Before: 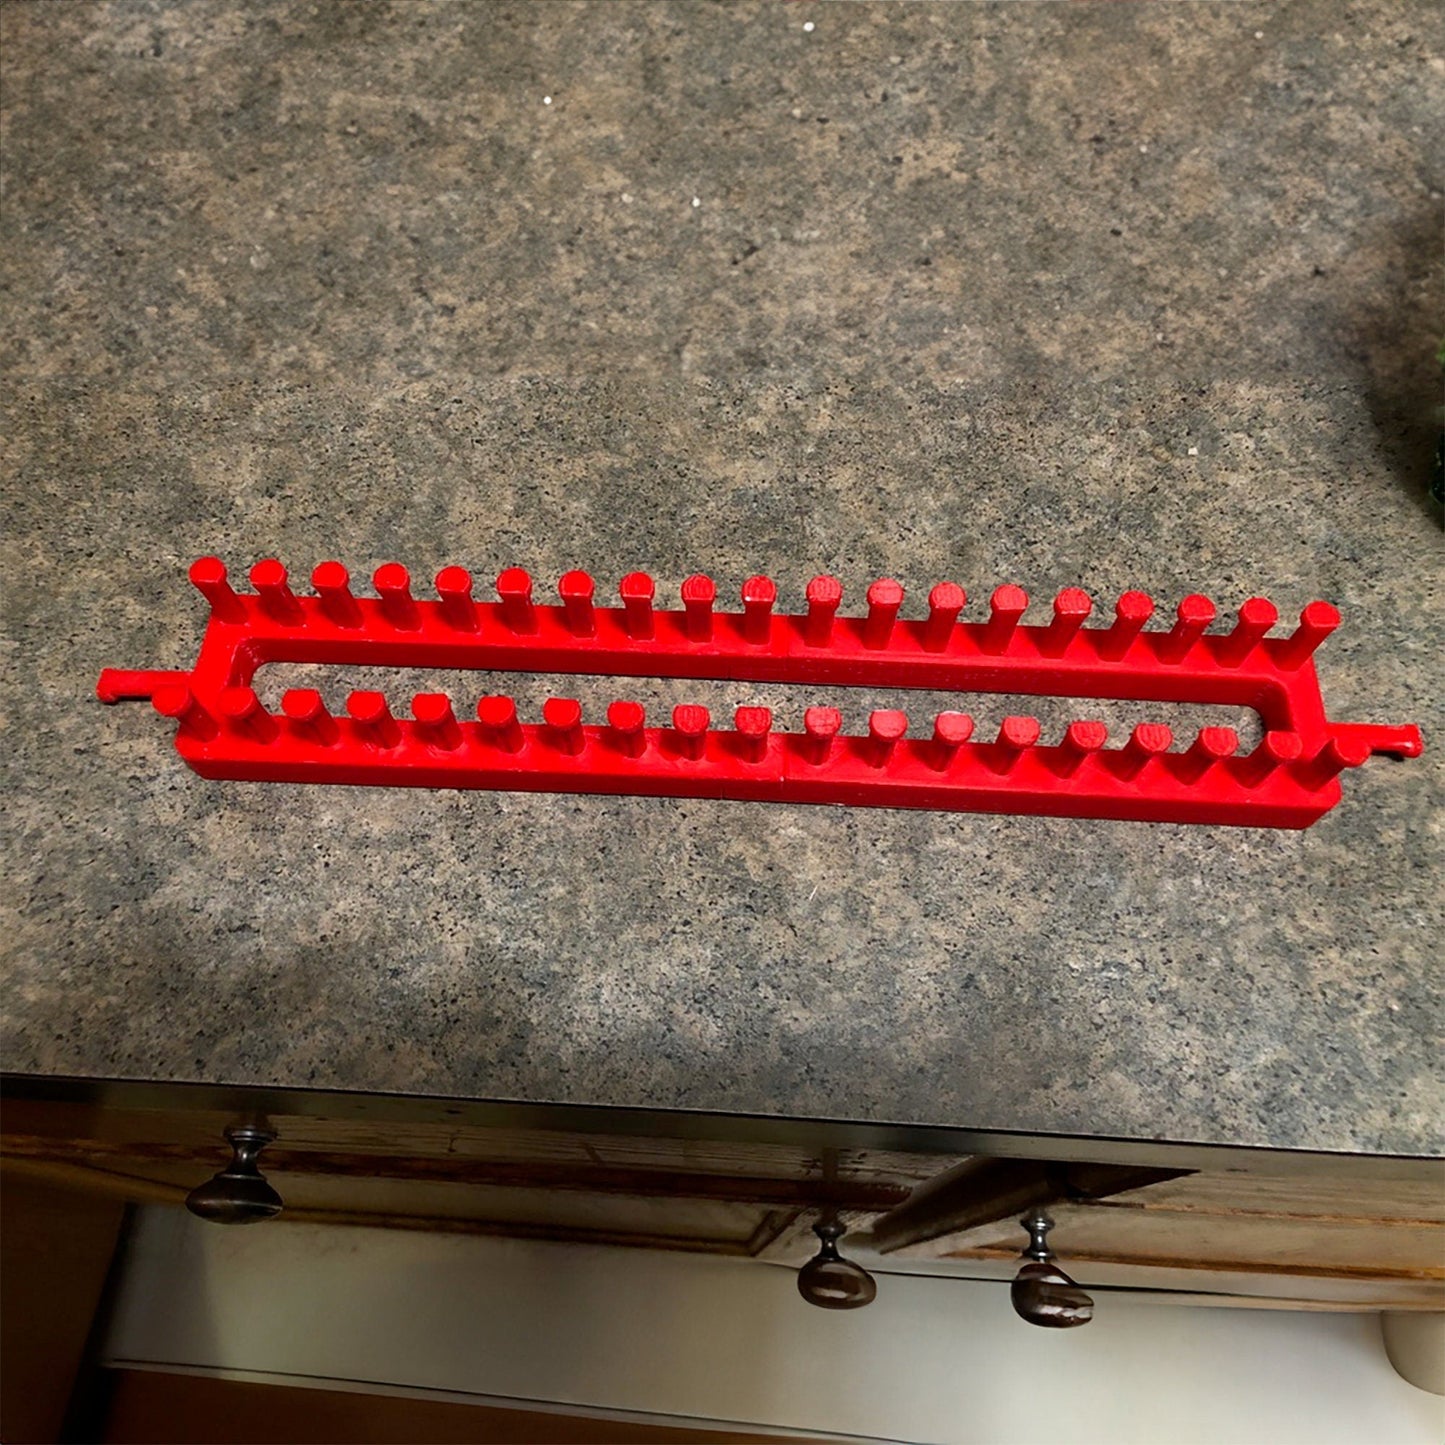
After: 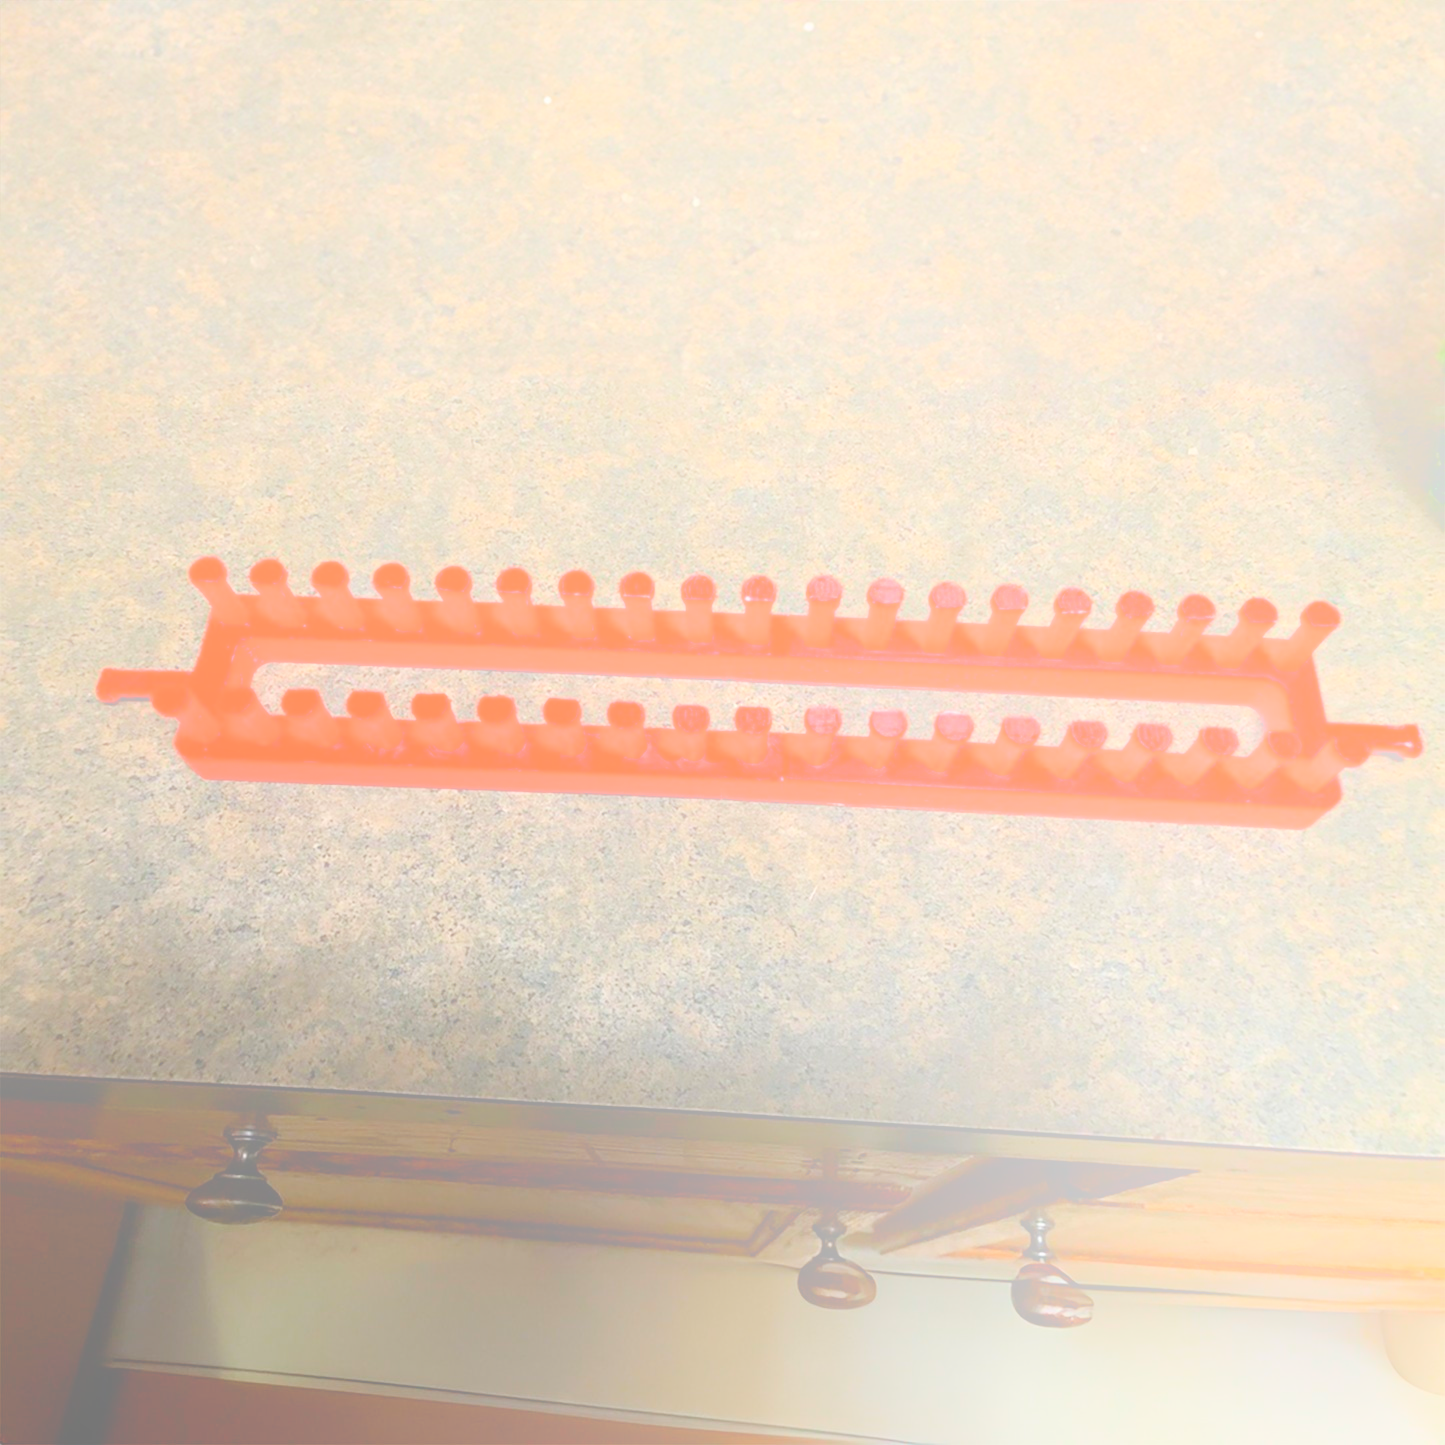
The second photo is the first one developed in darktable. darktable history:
bloom: size 85%, threshold 5%, strength 85%
shadows and highlights: shadows -20, white point adjustment -2, highlights -35
